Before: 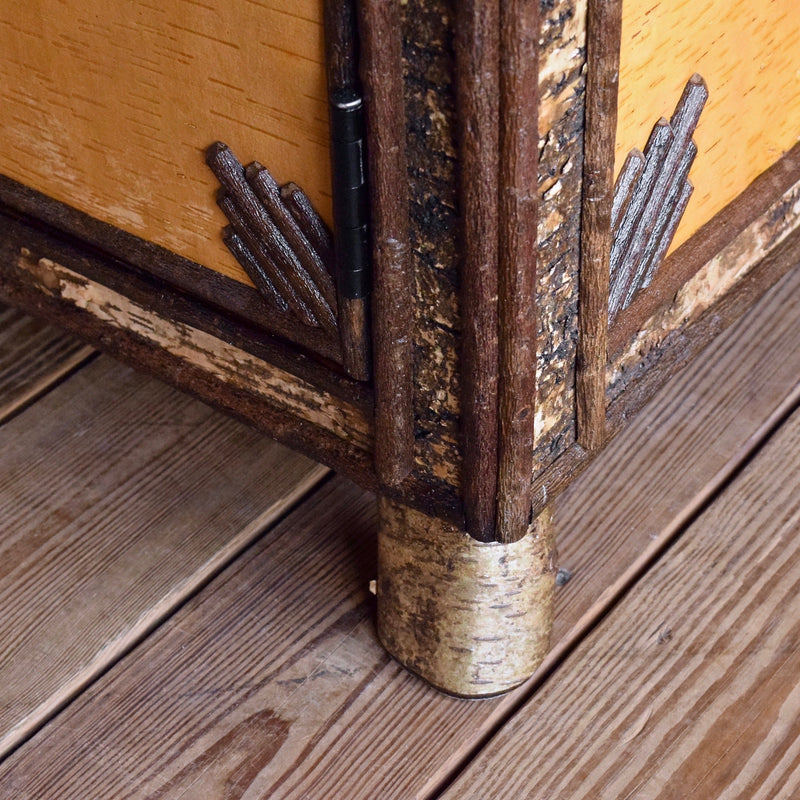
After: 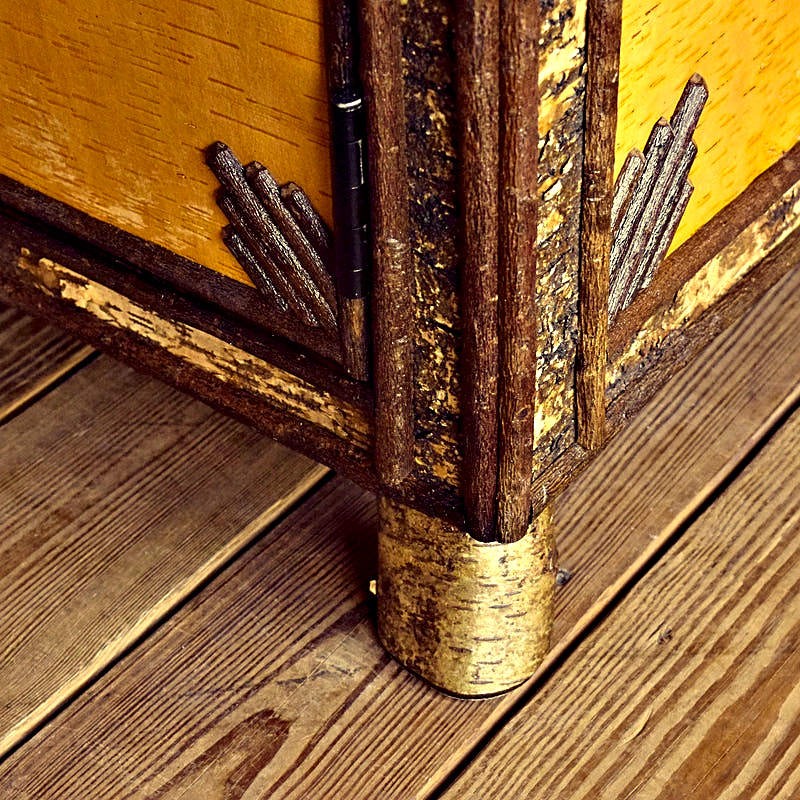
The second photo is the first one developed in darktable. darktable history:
sharpen: on, module defaults
color correction: highlights a* -0.497, highlights b* 39.83, shadows a* 9.77, shadows b* -0.365
contrast equalizer: y [[0.6 ×6], [0.55 ×6], [0 ×6], [0 ×6], [0 ×6]]
